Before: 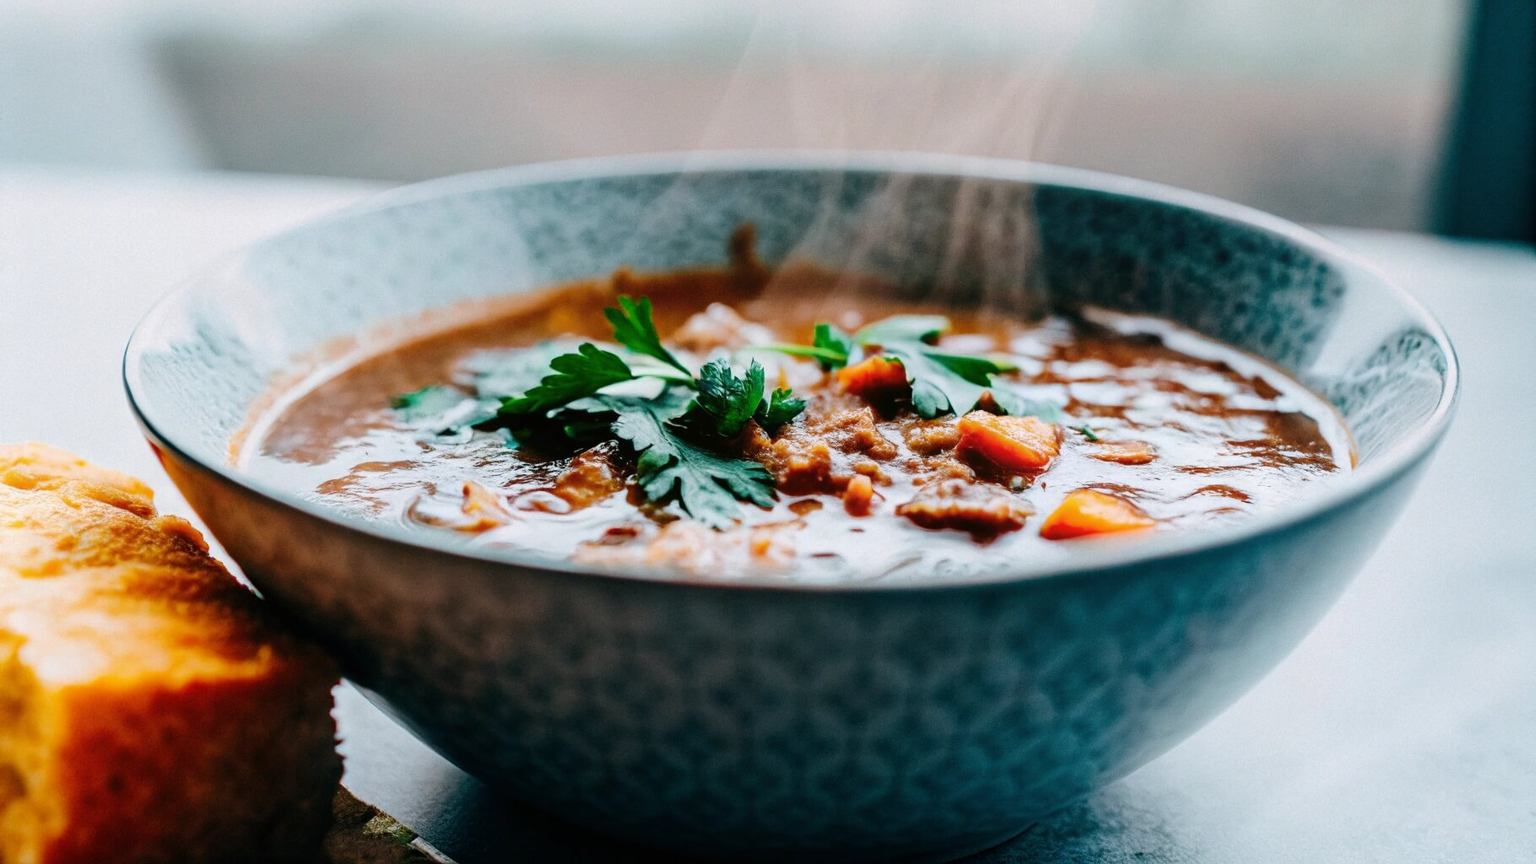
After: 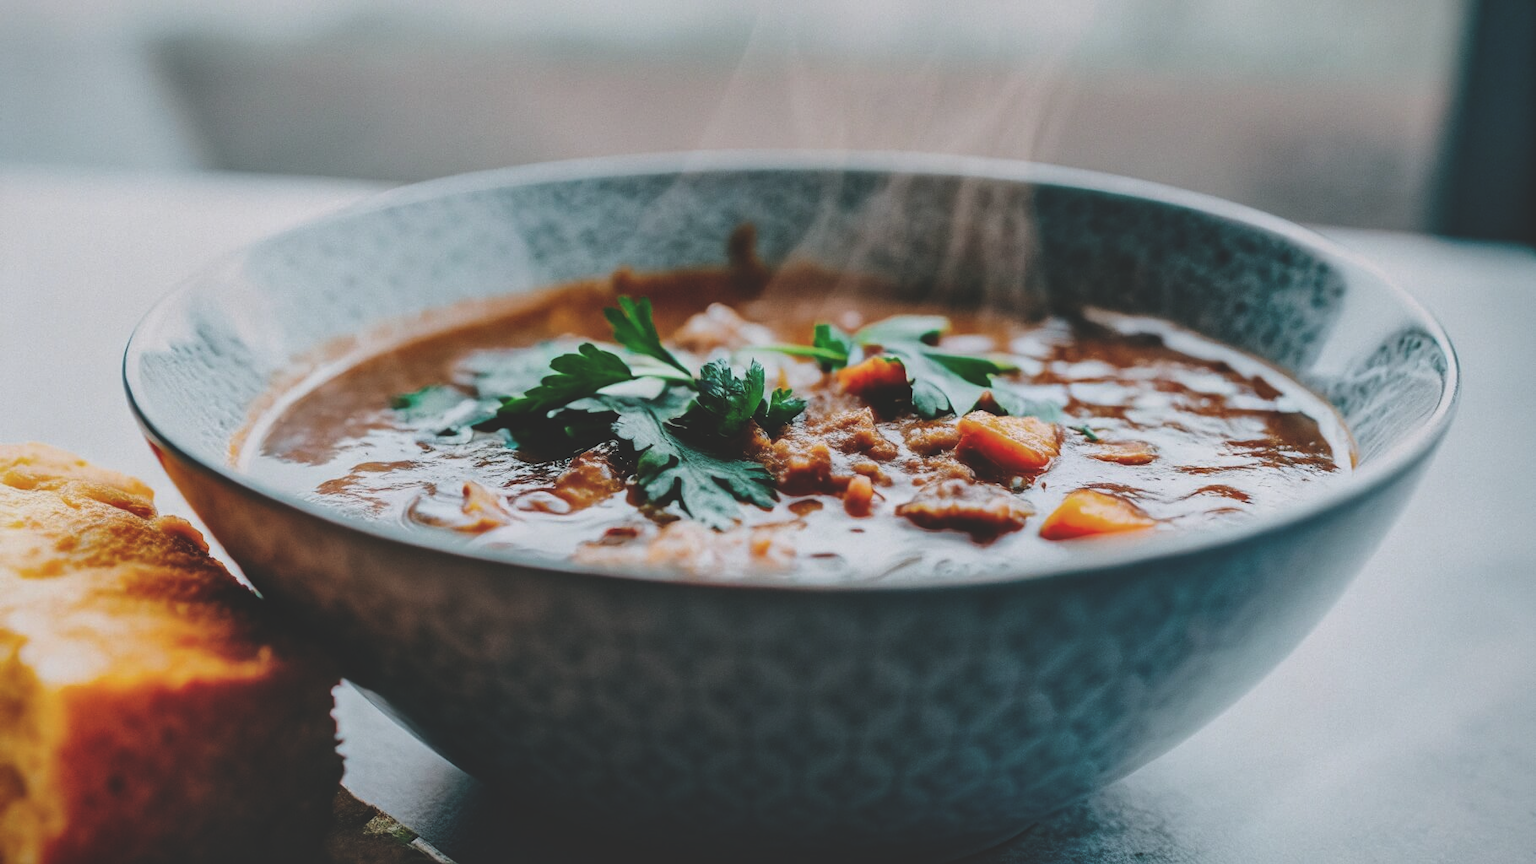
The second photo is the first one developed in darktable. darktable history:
exposure: black level correction -0.036, exposure -0.497 EV, compensate highlight preservation false
vignetting: fall-off start 97.23%, saturation -0.024, center (-0.033, -0.042), width/height ratio 1.179, unbound false
local contrast: mode bilateral grid, contrast 20, coarseness 50, detail 132%, midtone range 0.2
